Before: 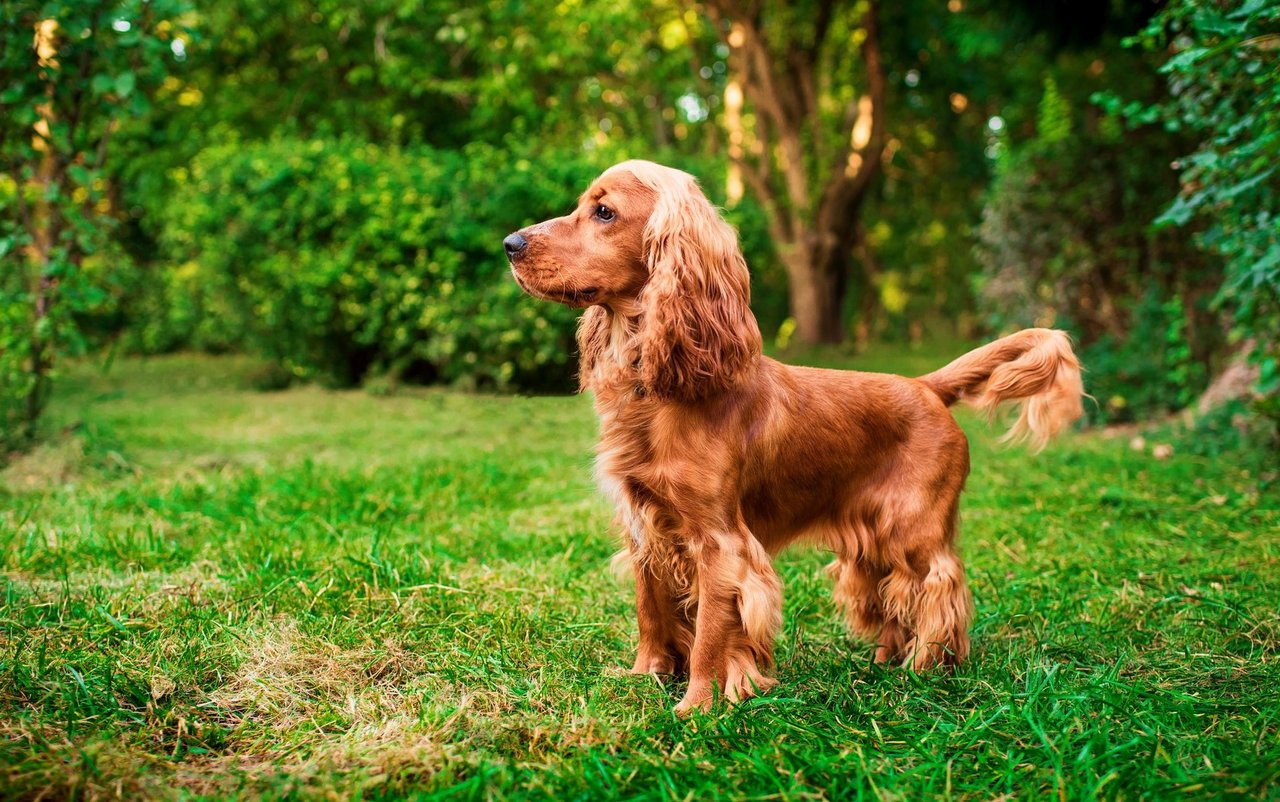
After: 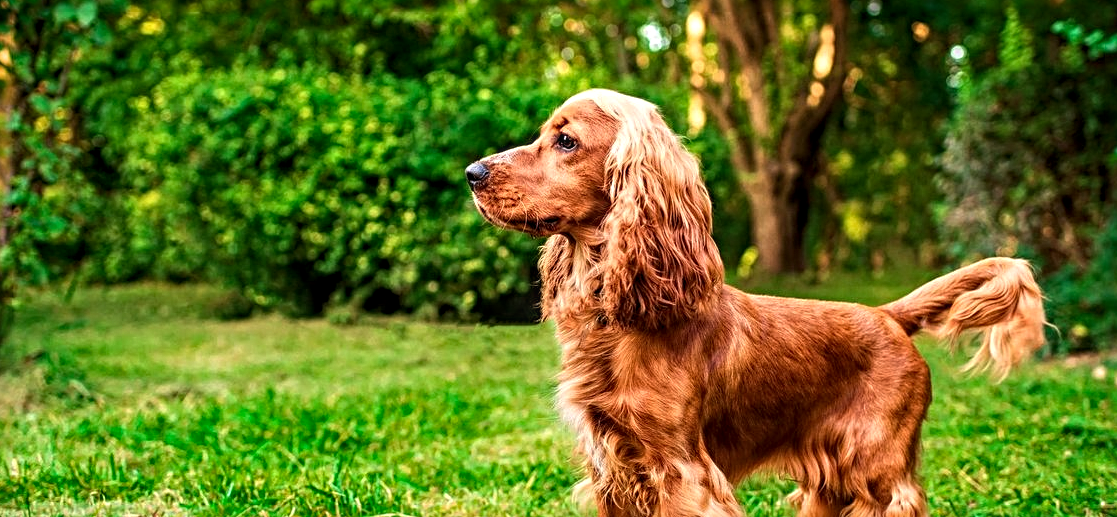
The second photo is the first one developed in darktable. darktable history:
exposure: exposure -0.048 EV, compensate highlight preservation false
sharpen: radius 4.883
crop: left 3.015%, top 8.969%, right 9.647%, bottom 26.457%
local contrast: on, module defaults
color balance: contrast 10%
